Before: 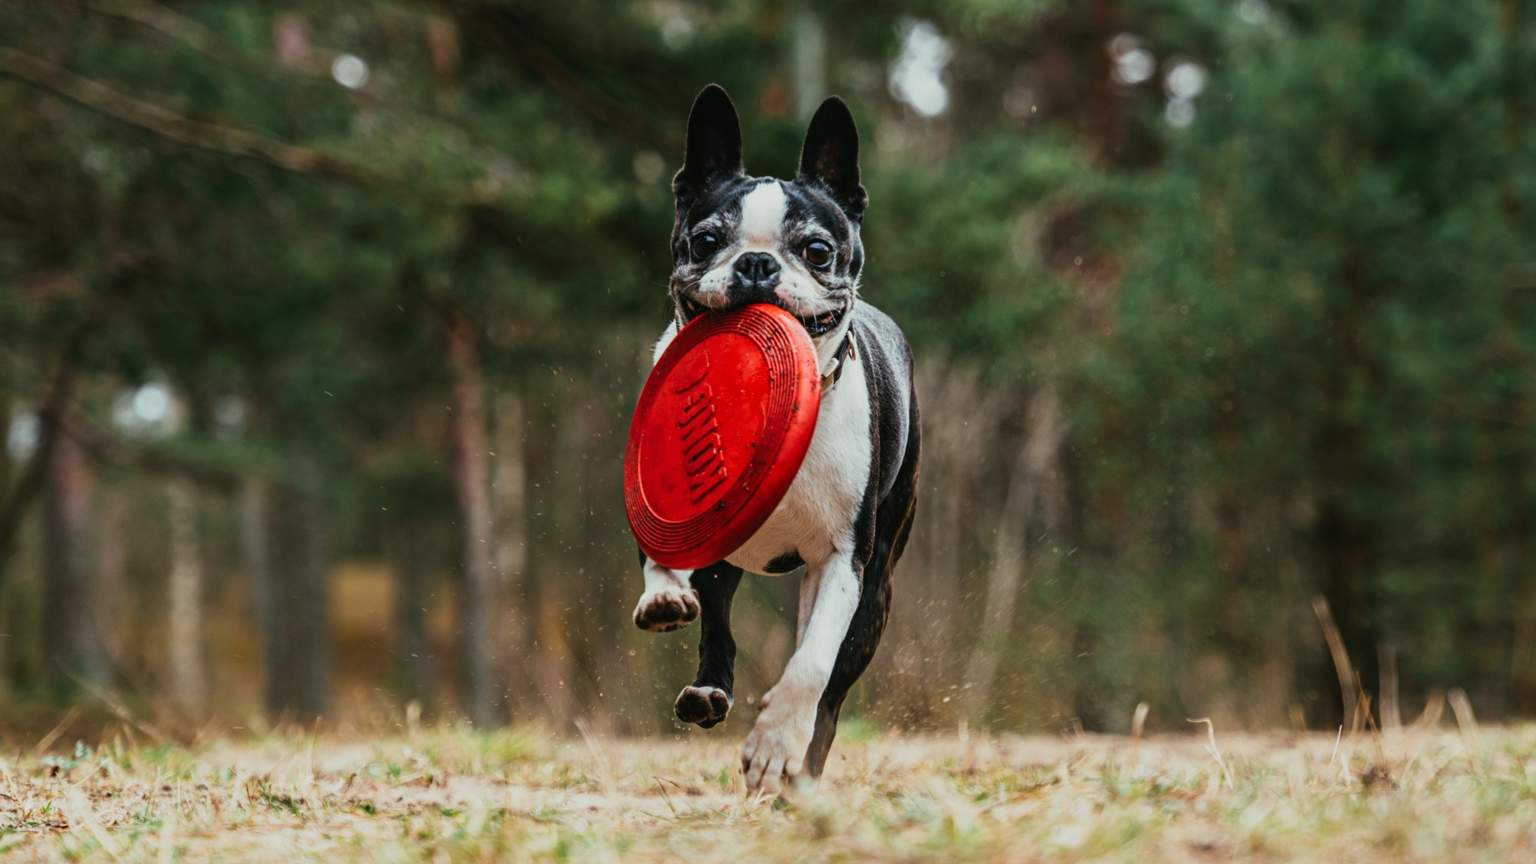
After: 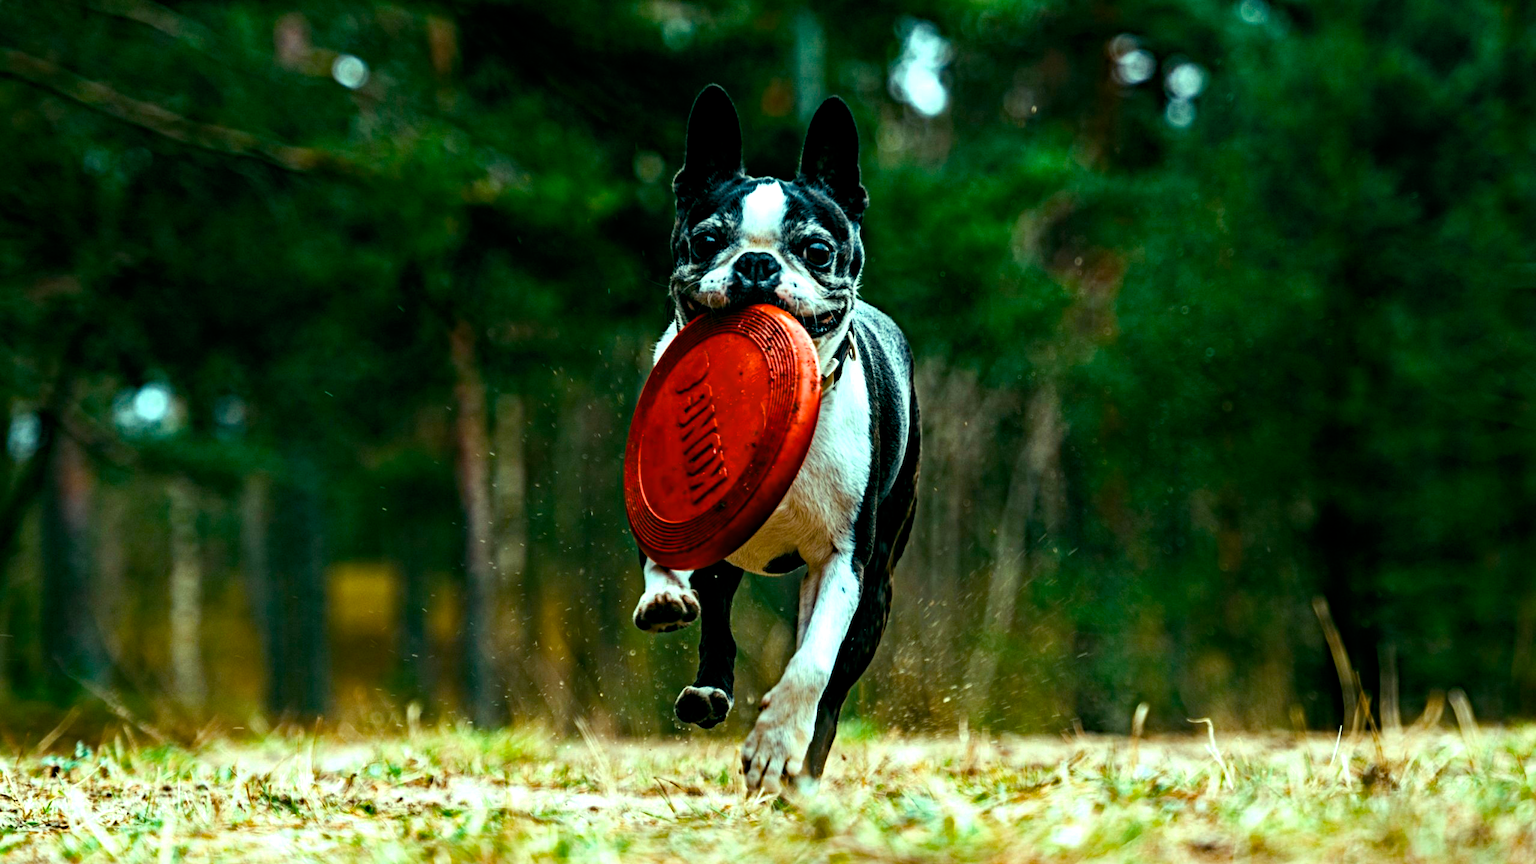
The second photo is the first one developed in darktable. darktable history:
haze removal: strength 0.5, distance 0.43, compatibility mode true, adaptive false
contrast brightness saturation: saturation -0.05
color balance rgb: shadows lift › luminance -7.7%, shadows lift › chroma 2.13%, shadows lift › hue 165.27°, power › luminance -7.77%, power › chroma 1.1%, power › hue 215.88°, highlights gain › luminance 15.15%, highlights gain › chroma 7%, highlights gain › hue 125.57°, global offset › luminance -0.33%, global offset › chroma 0.11%, global offset › hue 165.27°, perceptual saturation grading › global saturation 24.42%, perceptual saturation grading › highlights -24.42%, perceptual saturation grading › mid-tones 24.42%, perceptual saturation grading › shadows 40%, perceptual brilliance grading › global brilliance -5%, perceptual brilliance grading › highlights 24.42%, perceptual brilliance grading › mid-tones 7%, perceptual brilliance grading › shadows -5%
